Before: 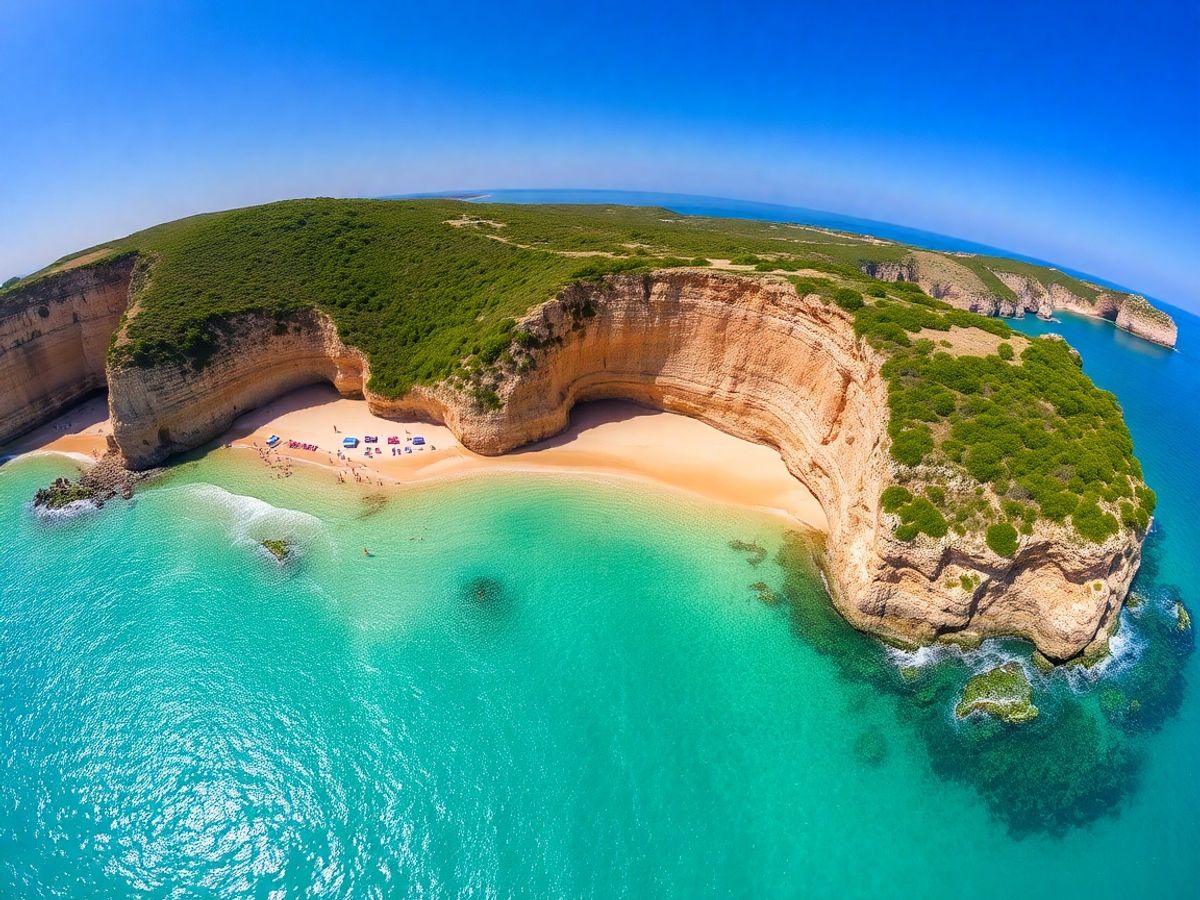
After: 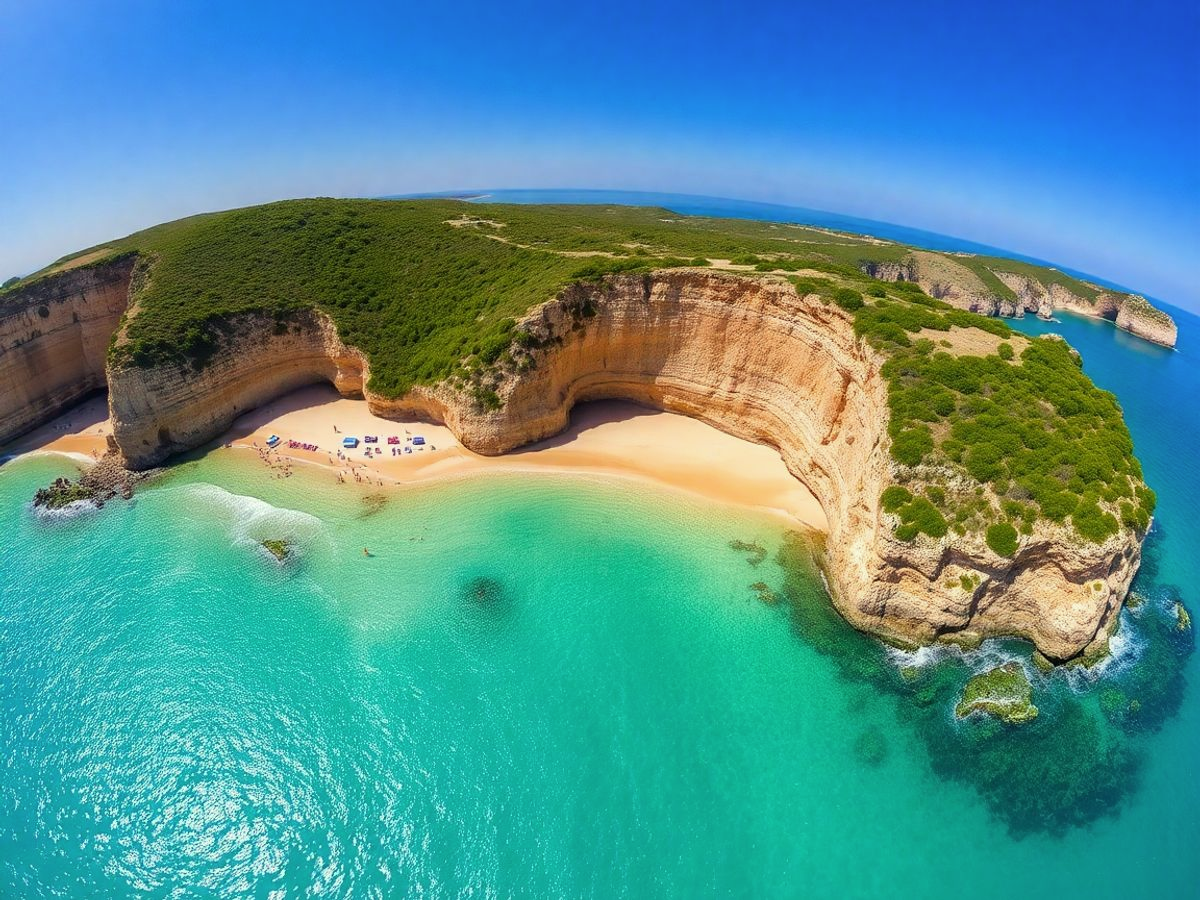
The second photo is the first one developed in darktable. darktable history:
color correction: highlights a* -4.6, highlights b* 5.05, saturation 0.949
